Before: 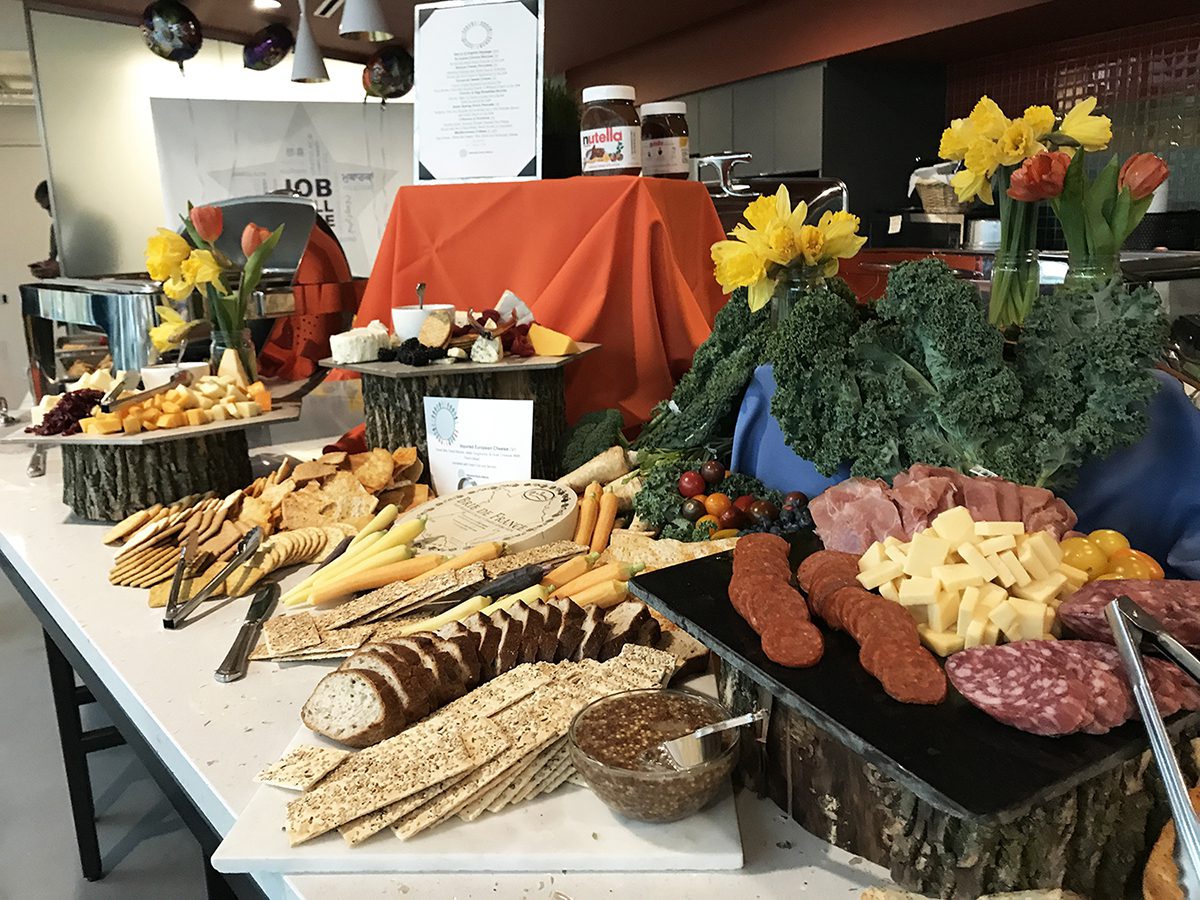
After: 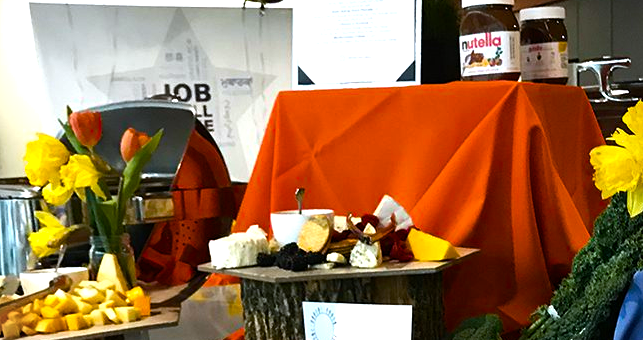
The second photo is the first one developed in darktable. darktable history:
vignetting: fall-off start 91.19%
crop: left 10.121%, top 10.631%, right 36.218%, bottom 51.526%
color balance rgb: linear chroma grading › global chroma 9%, perceptual saturation grading › global saturation 36%, perceptual saturation grading › shadows 35%, perceptual brilliance grading › global brilliance 15%, perceptual brilliance grading › shadows -35%, global vibrance 15%
white balance: red 0.983, blue 1.036
